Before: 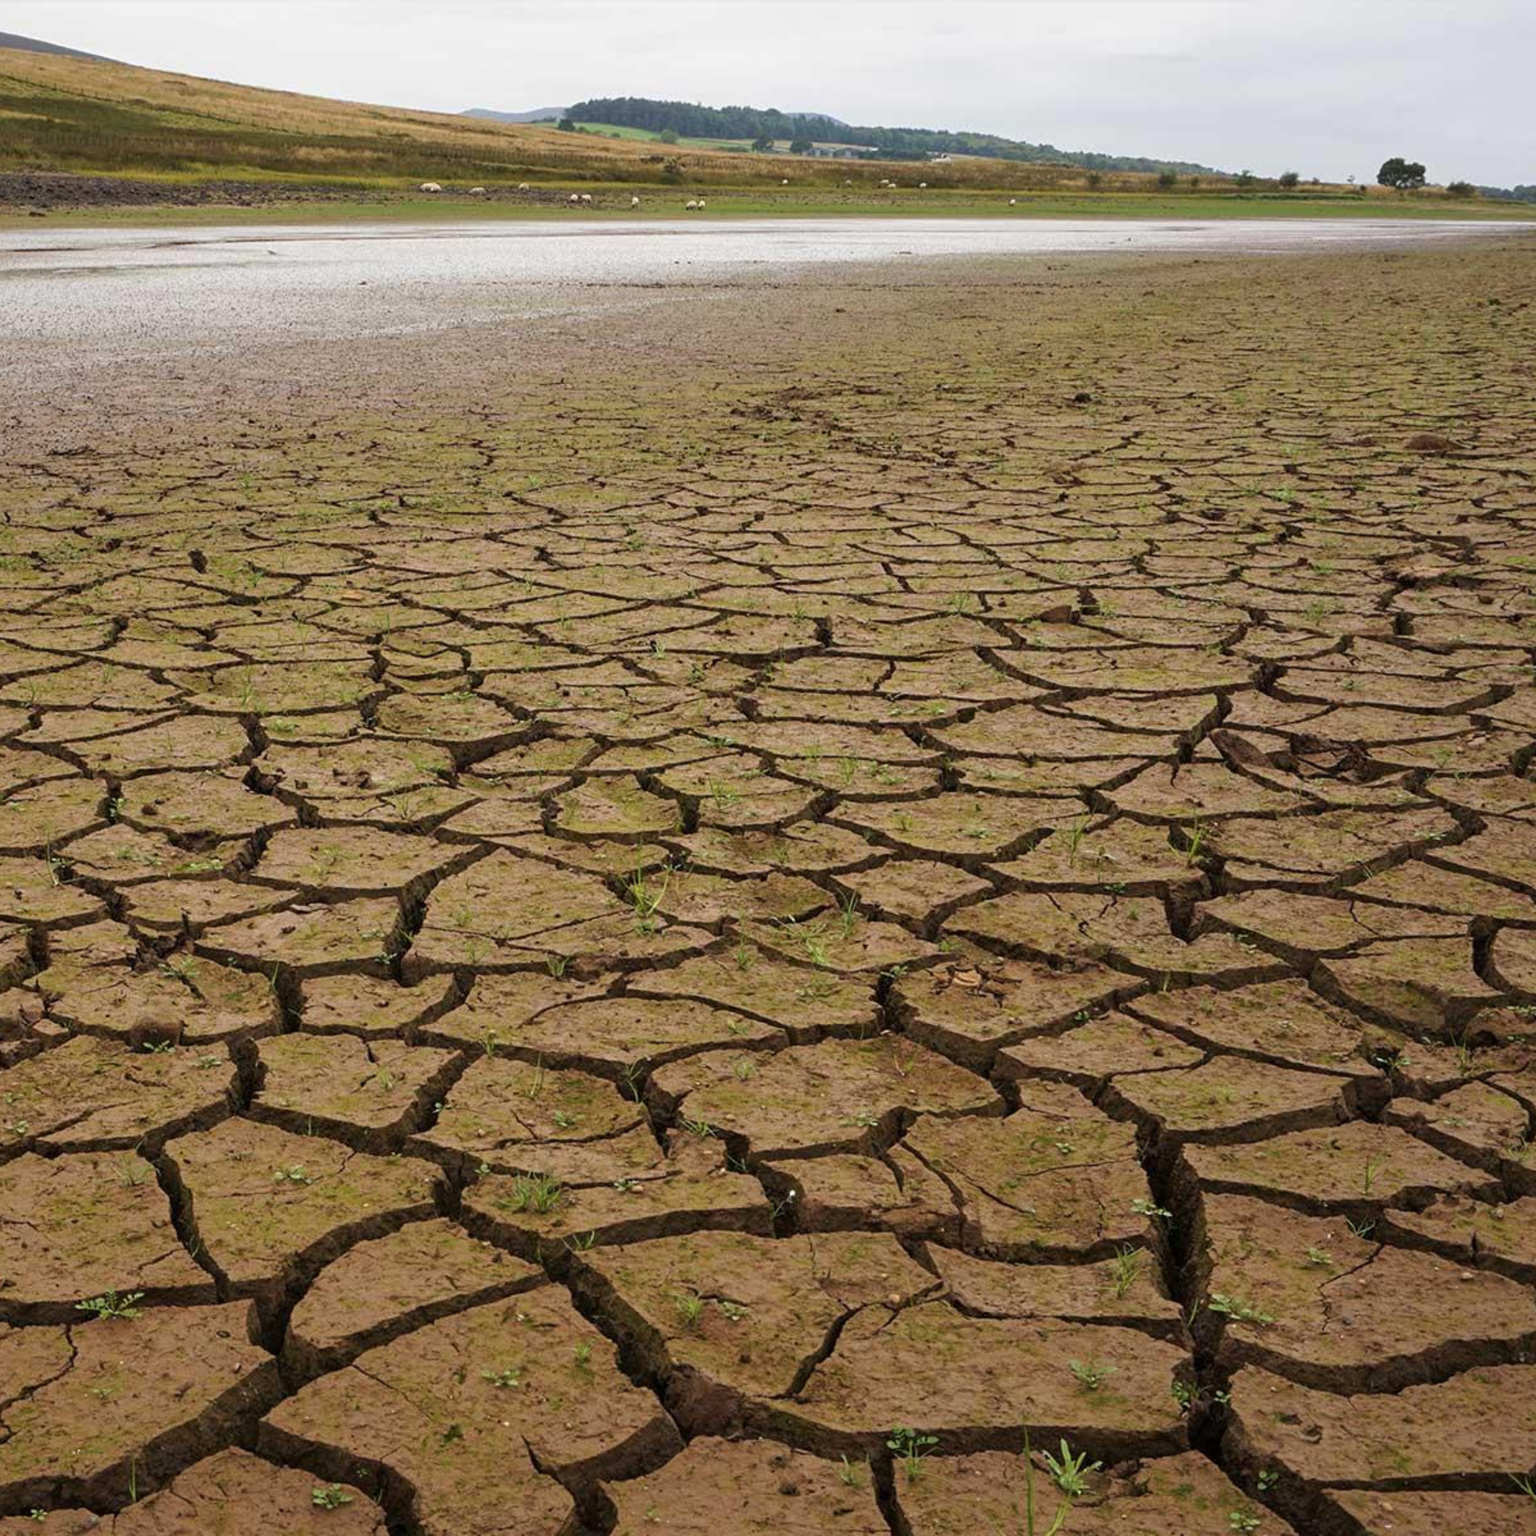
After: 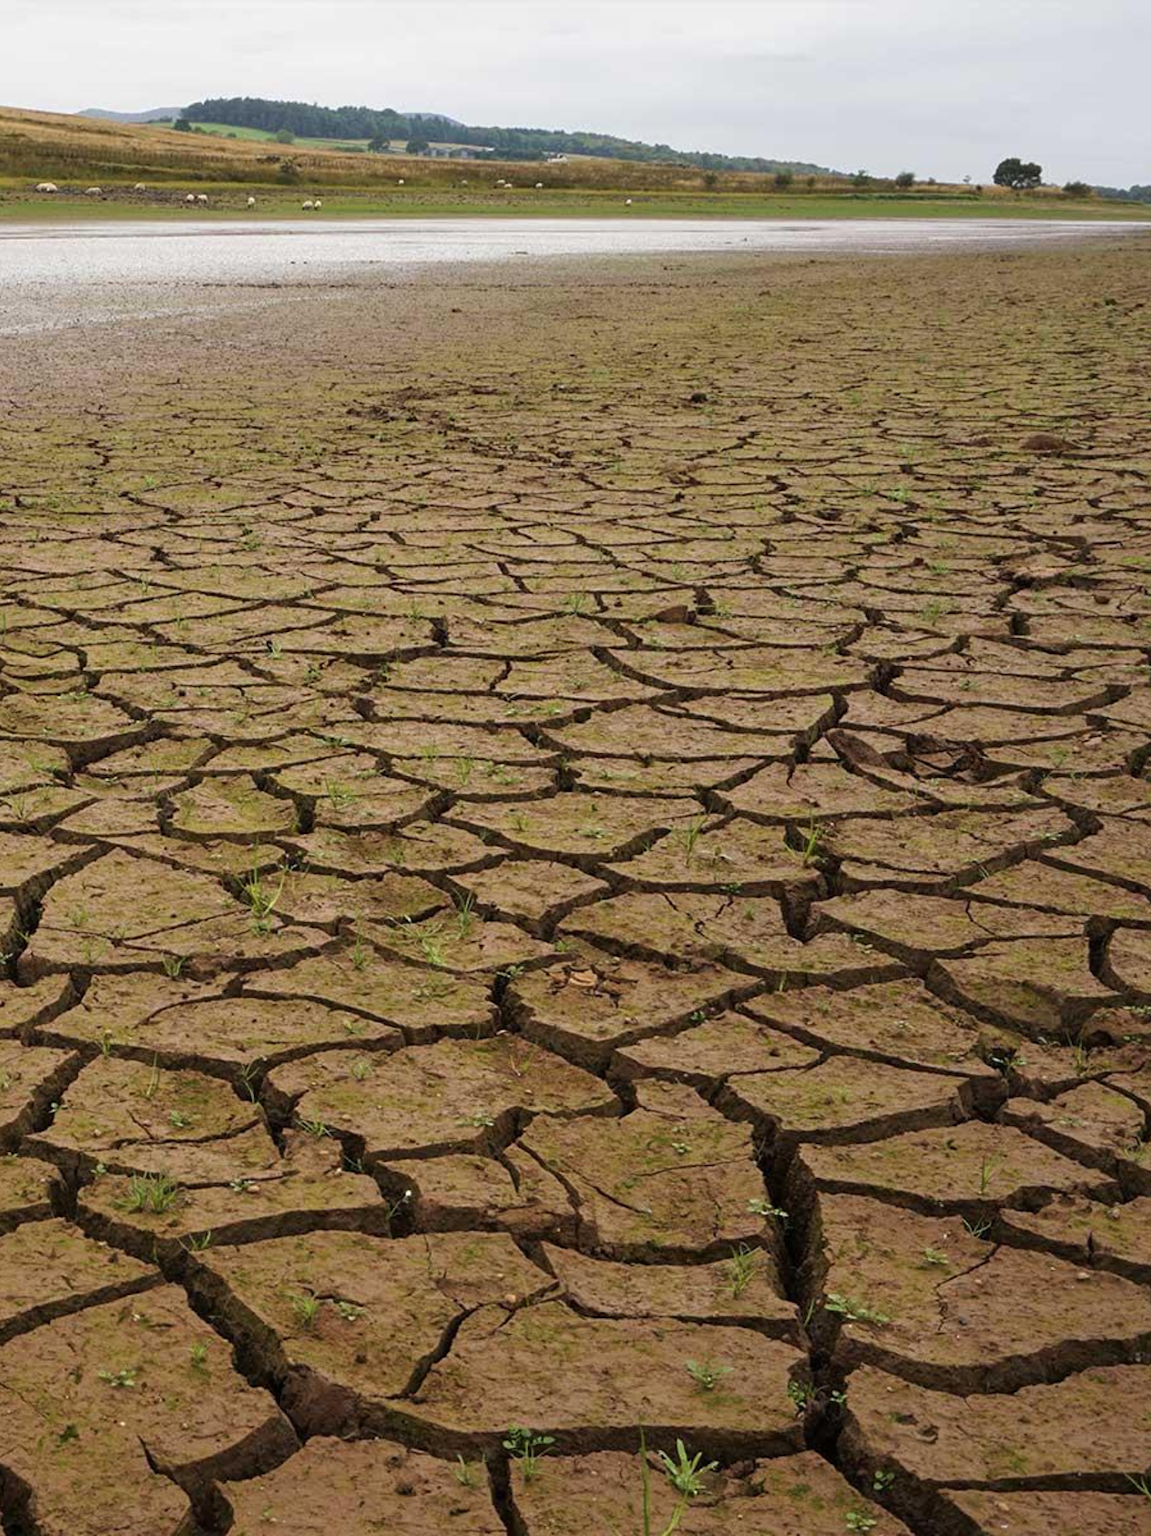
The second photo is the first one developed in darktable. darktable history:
crop and rotate: left 25.002%
